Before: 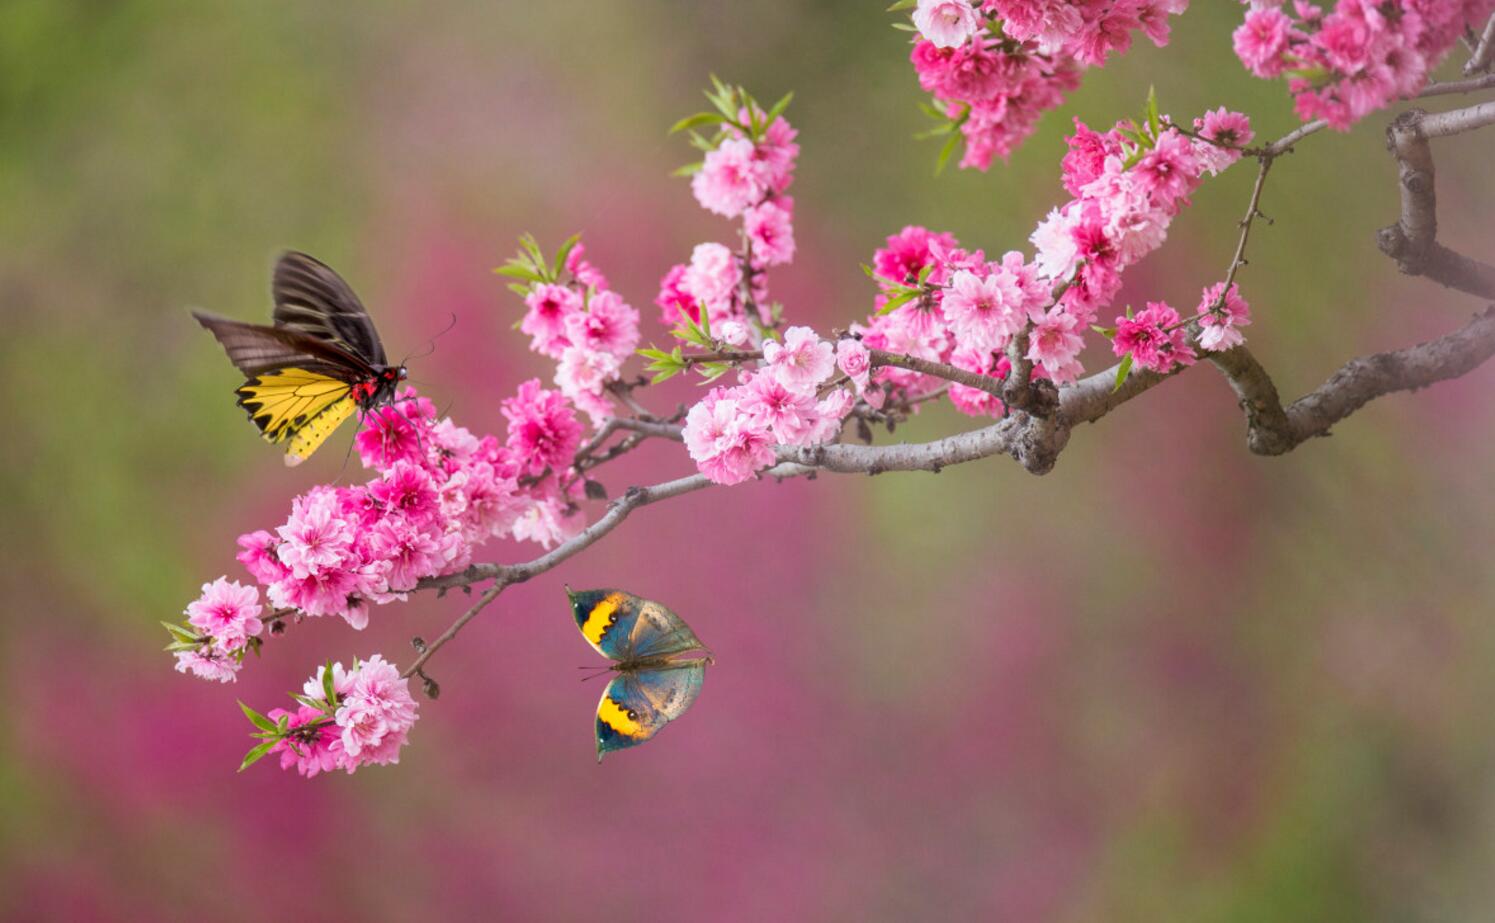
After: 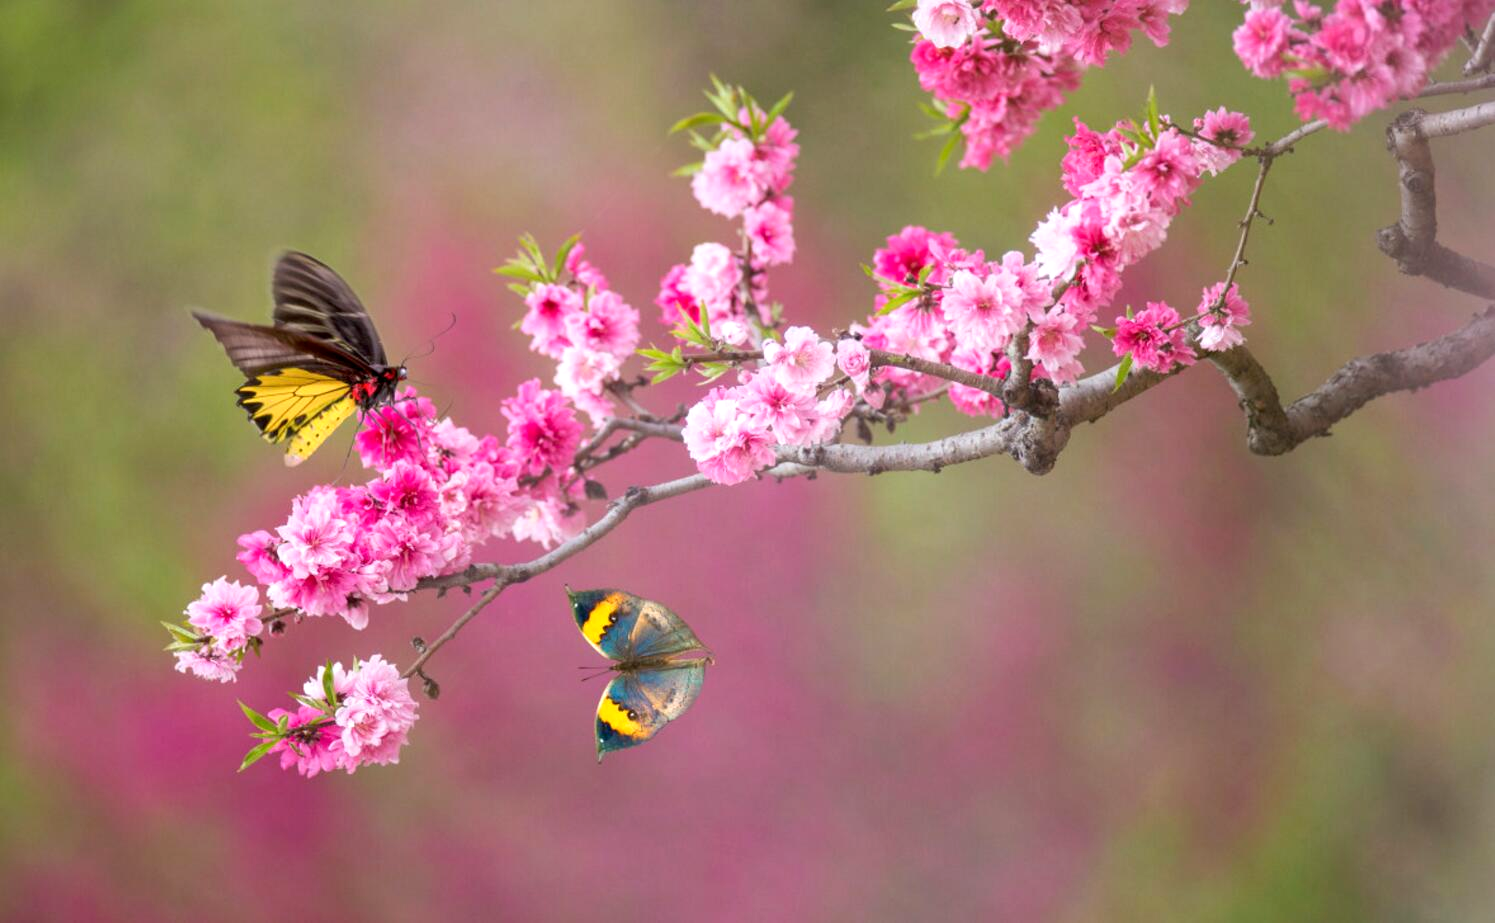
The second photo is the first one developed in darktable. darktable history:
exposure: black level correction 0.001, exposure 0.3 EV, compensate highlight preservation false
rgb levels: preserve colors max RGB
